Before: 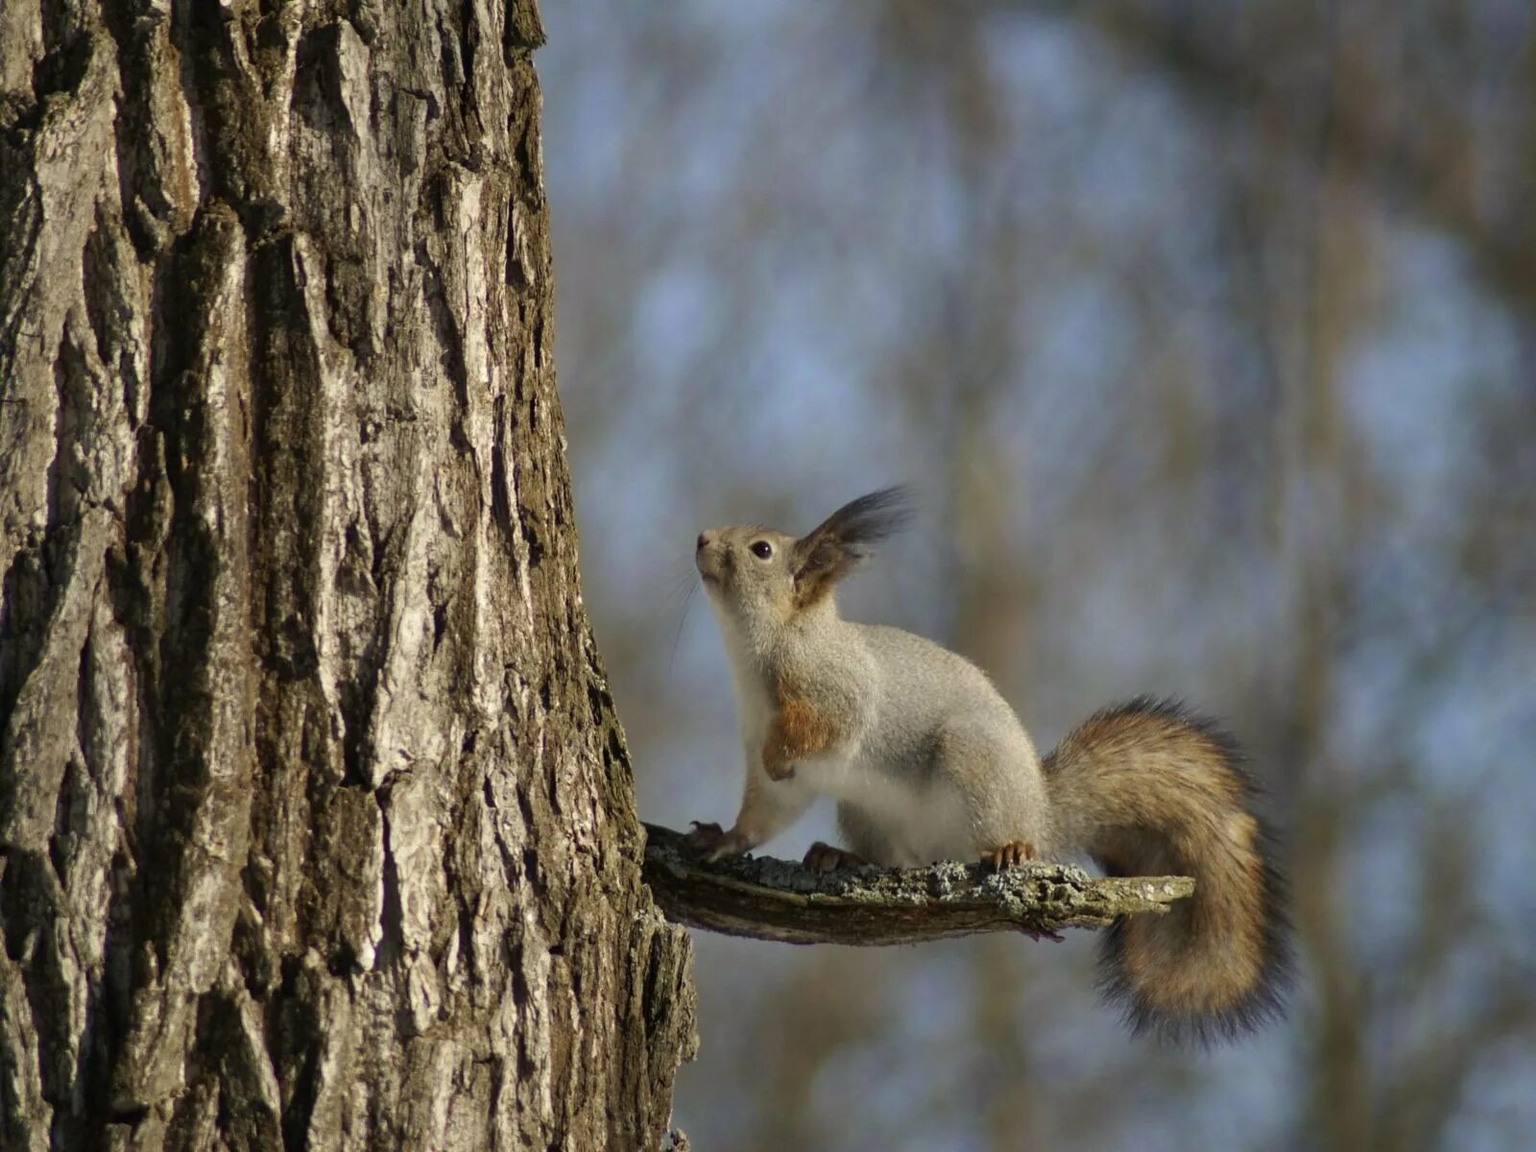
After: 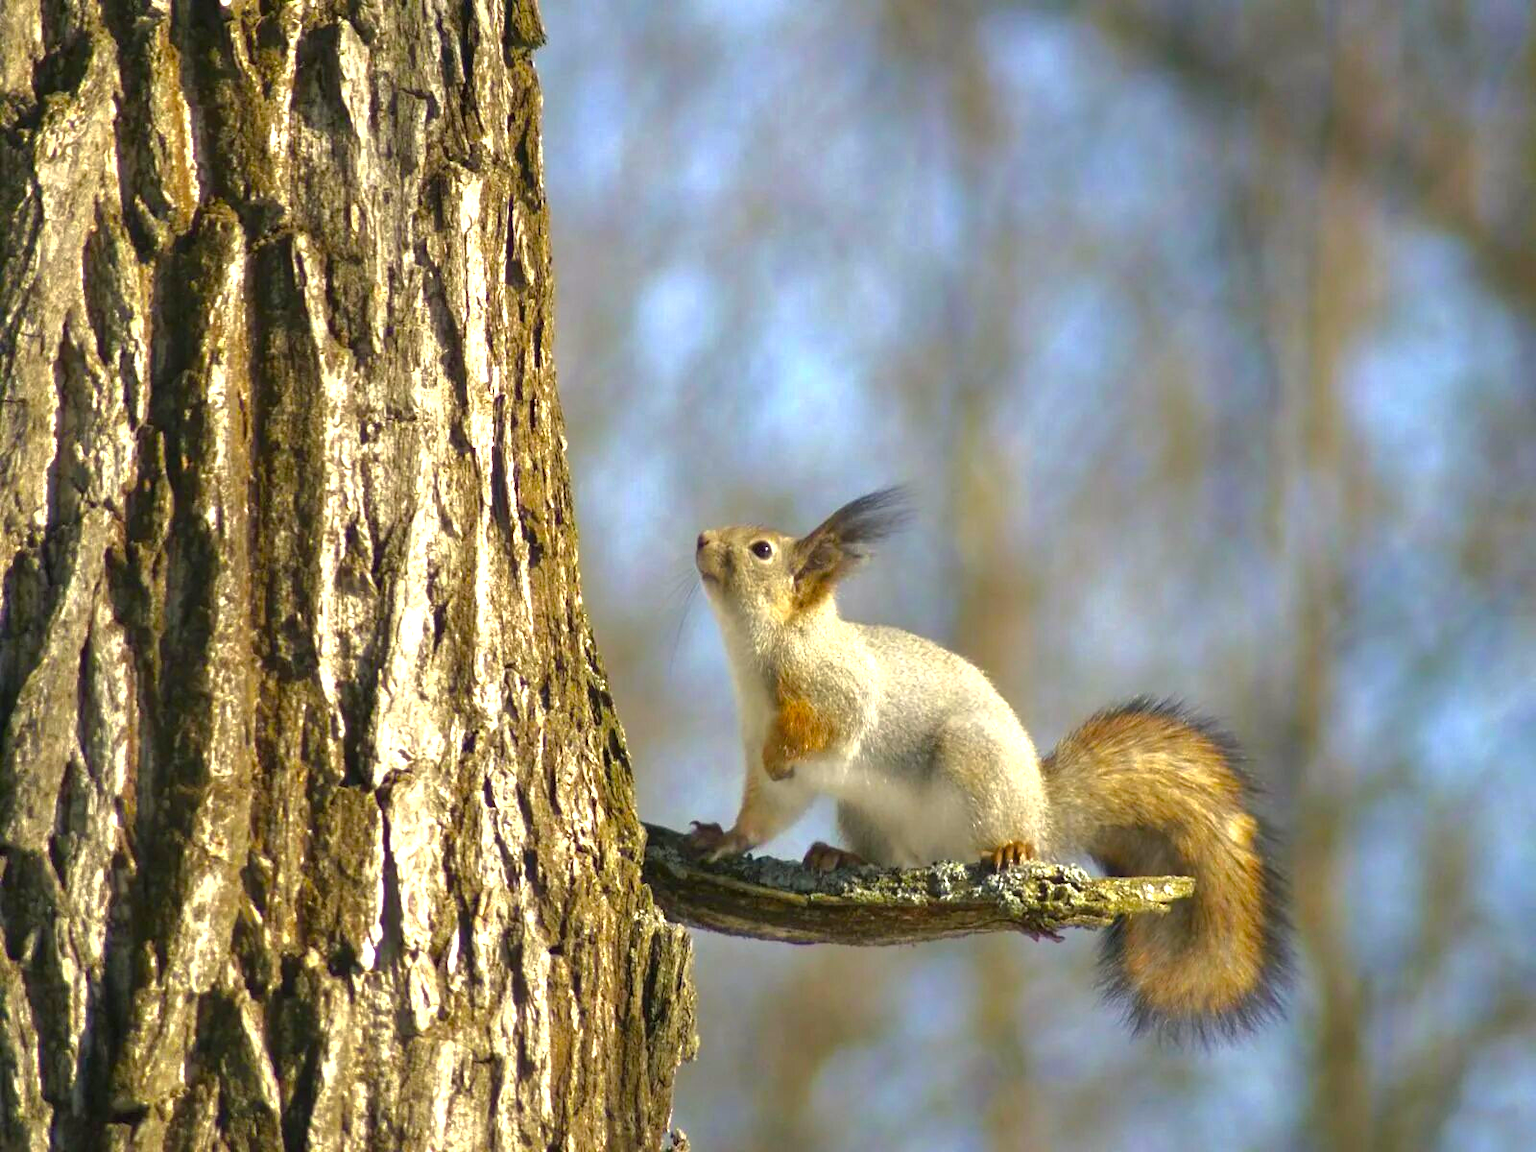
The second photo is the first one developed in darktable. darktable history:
local contrast: mode bilateral grid, contrast 99, coarseness 99, detail 90%, midtone range 0.2
shadows and highlights: shadows 25.18, highlights -23.86
exposure: black level correction 0, exposure 1.372 EV, compensate highlight preservation false
tone curve: curves: ch0 [(0, 0) (0.568, 0.517) (0.8, 0.717) (1, 1)], color space Lab, linked channels, preserve colors none
color balance rgb: shadows lift › chroma 1.022%, shadows lift › hue 217.77°, global offset › hue 169.67°, linear chroma grading › global chroma 9.725%, perceptual saturation grading › global saturation 25.364%, global vibrance 20%
